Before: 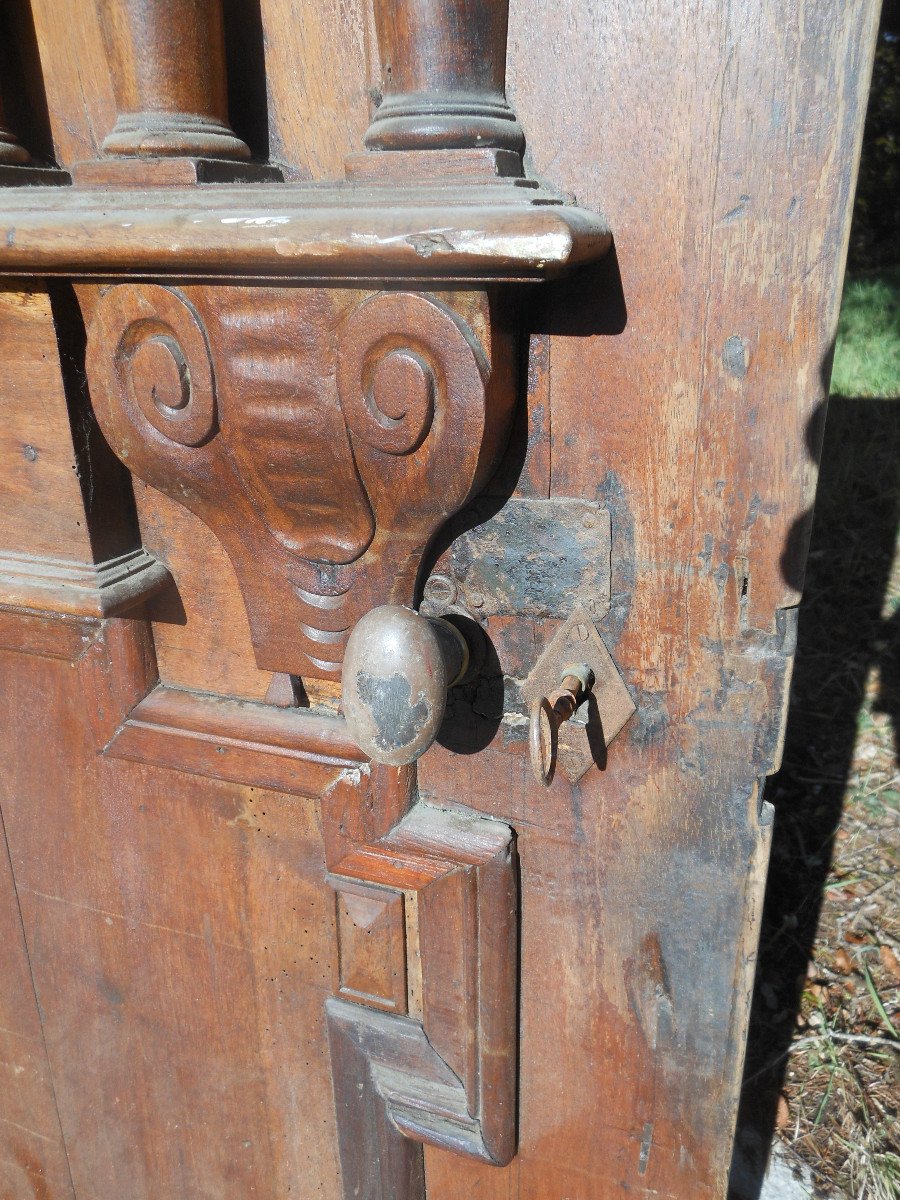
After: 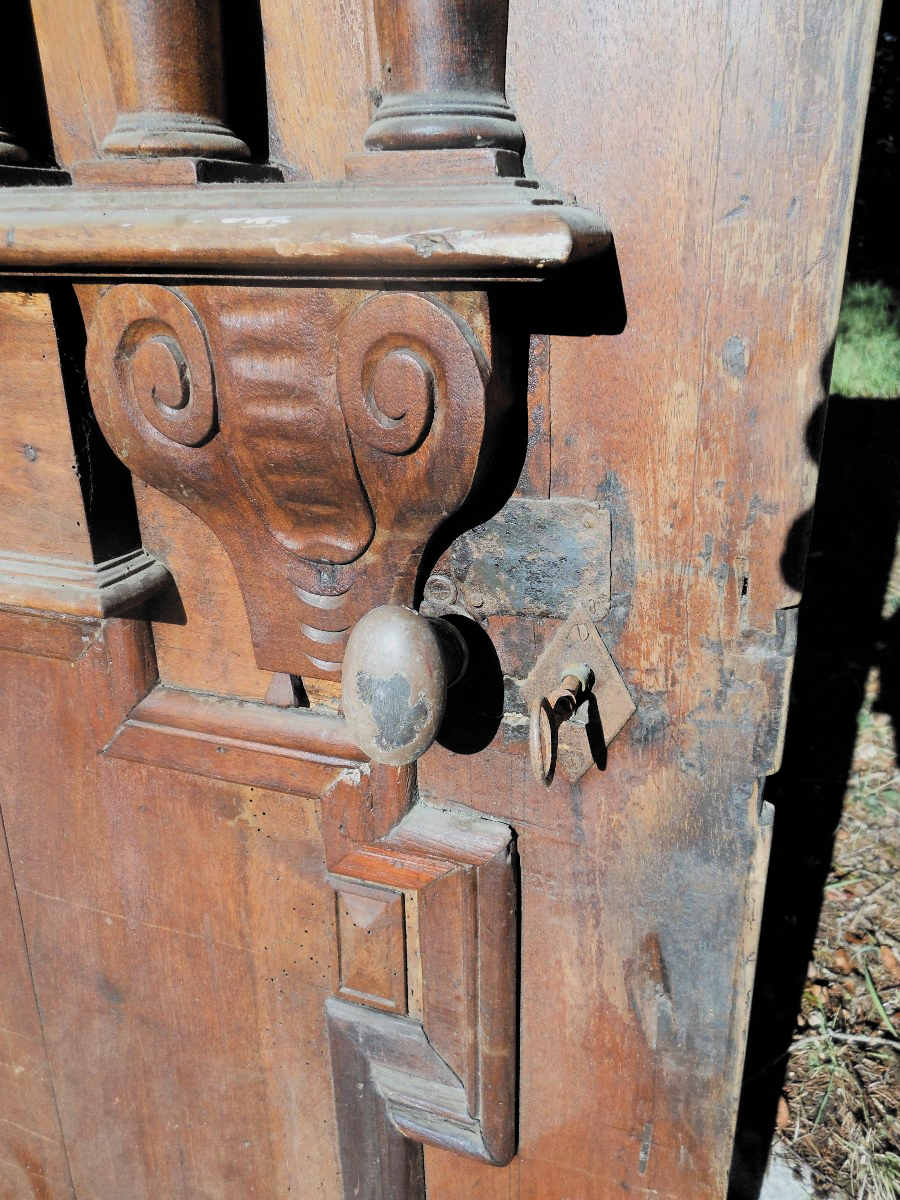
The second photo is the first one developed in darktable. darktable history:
filmic rgb: black relative exposure -5.06 EV, white relative exposure 4 EV, threshold 5.94 EV, hardness 2.89, contrast 1.298, highlights saturation mix -30.34%, color science v6 (2022), enable highlight reconstruction true
